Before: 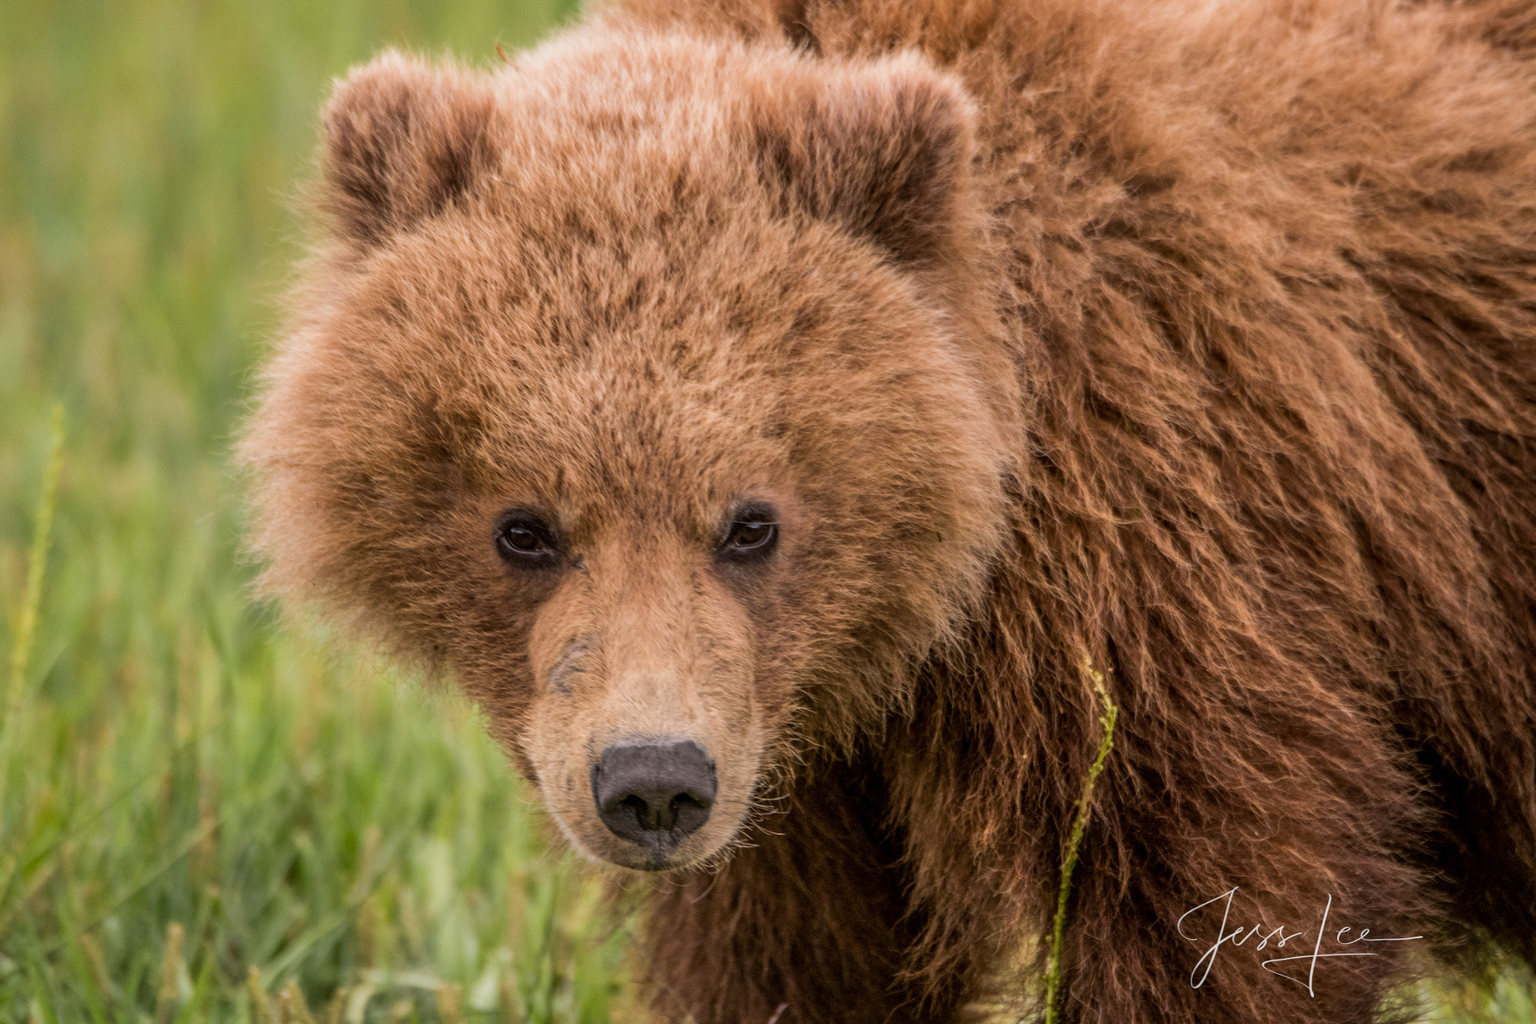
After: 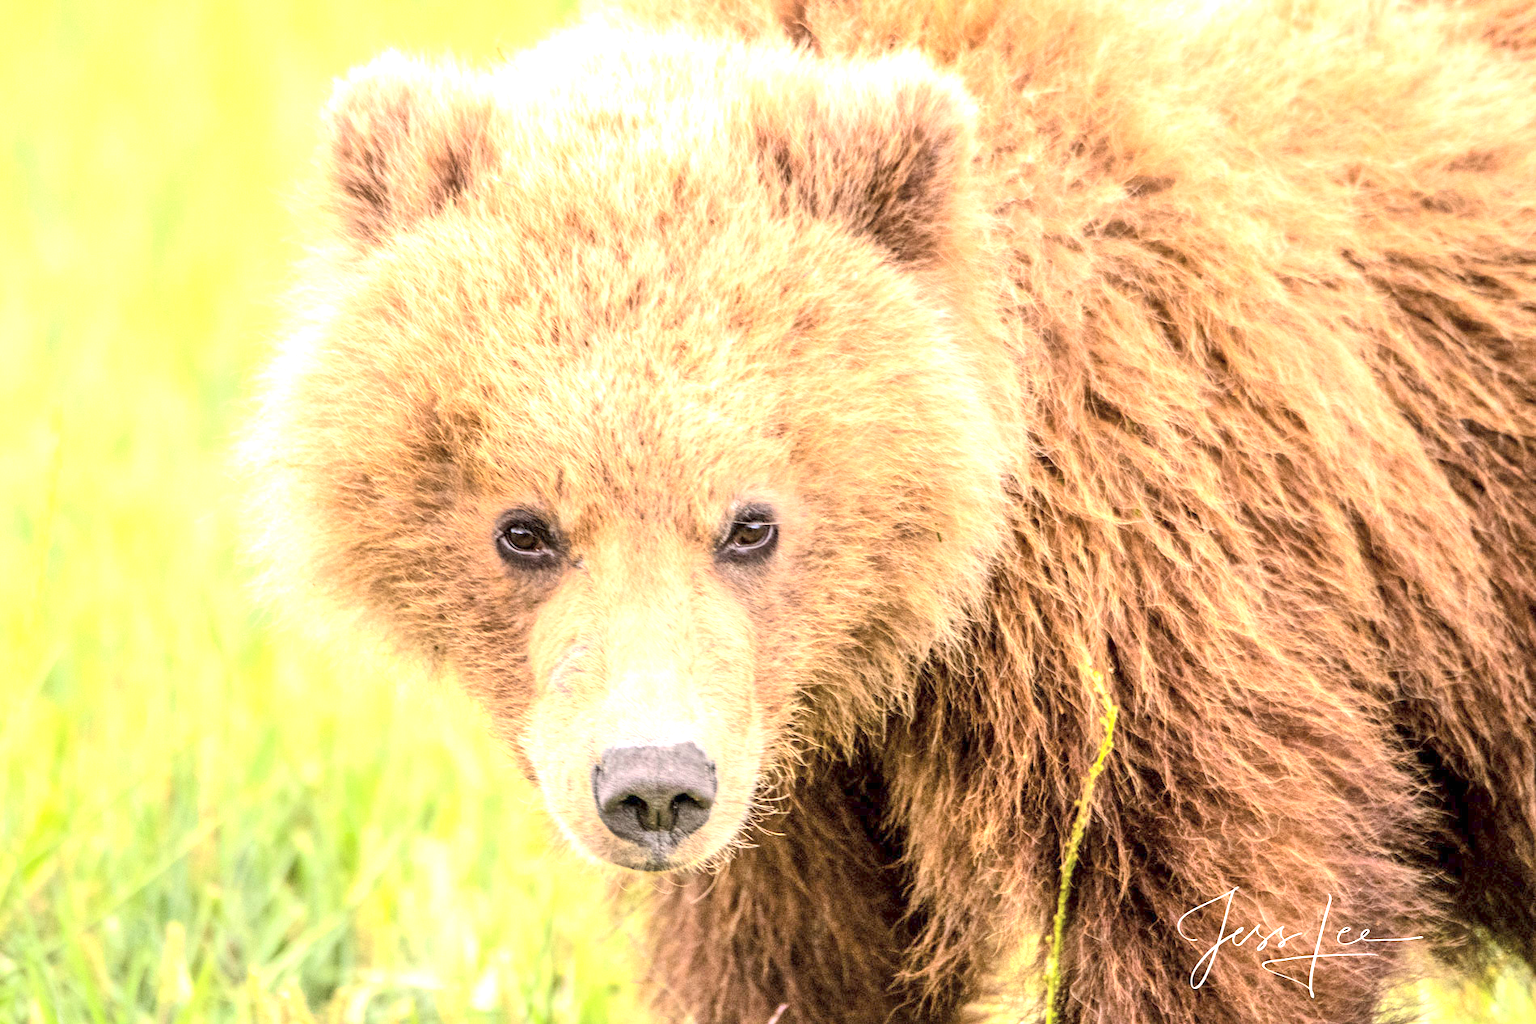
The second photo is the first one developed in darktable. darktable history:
tone curve: curves: ch0 [(0, 0) (0.004, 0.001) (0.133, 0.16) (0.325, 0.399) (0.475, 0.588) (0.832, 0.903) (1, 1)], color space Lab, independent channels, preserve colors none
exposure: black level correction 0, exposure 2.125 EV, compensate highlight preservation false
